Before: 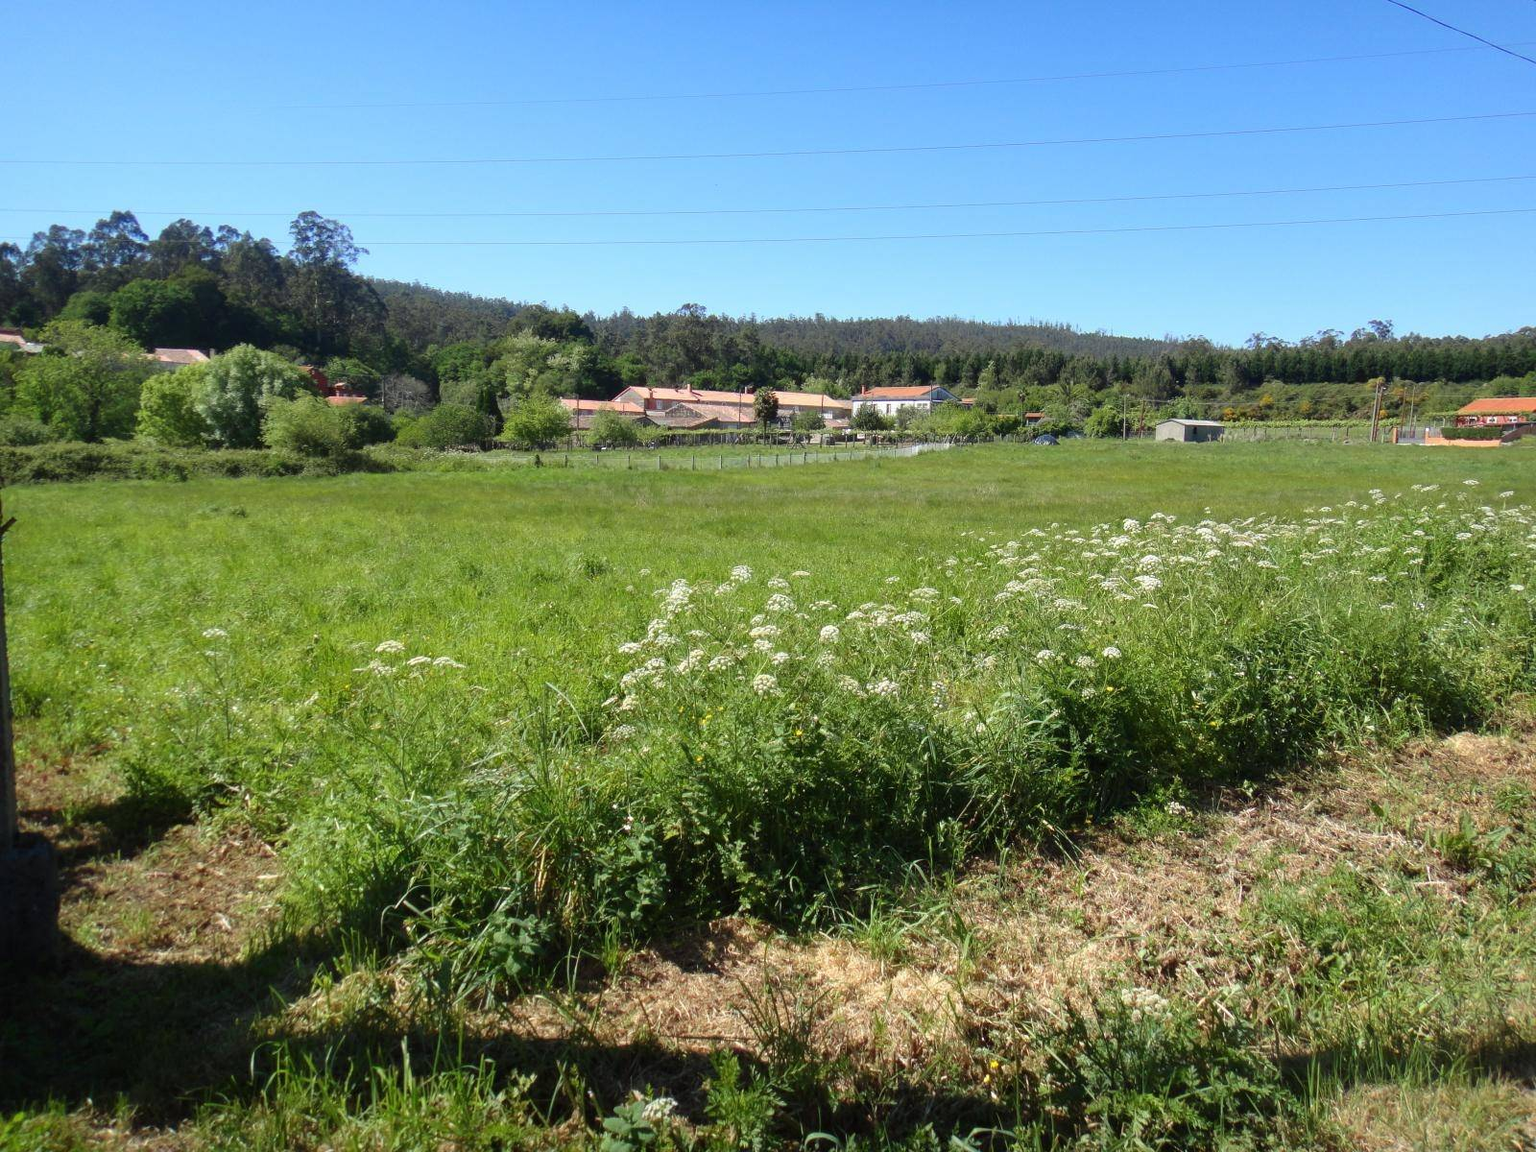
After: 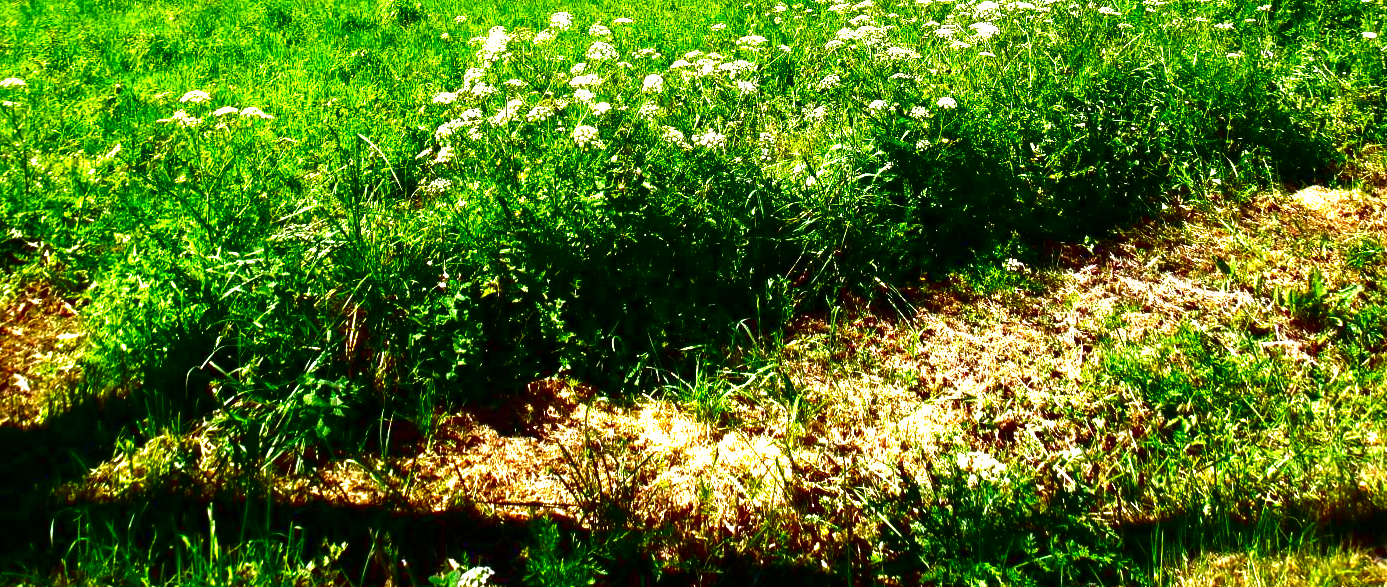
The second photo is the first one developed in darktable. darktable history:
crop and rotate: left 13.306%, top 48.129%, bottom 2.928%
contrast brightness saturation: brightness -1, saturation 1
exposure: black level correction 0, exposure 1.388 EV, compensate exposure bias true, compensate highlight preservation false
